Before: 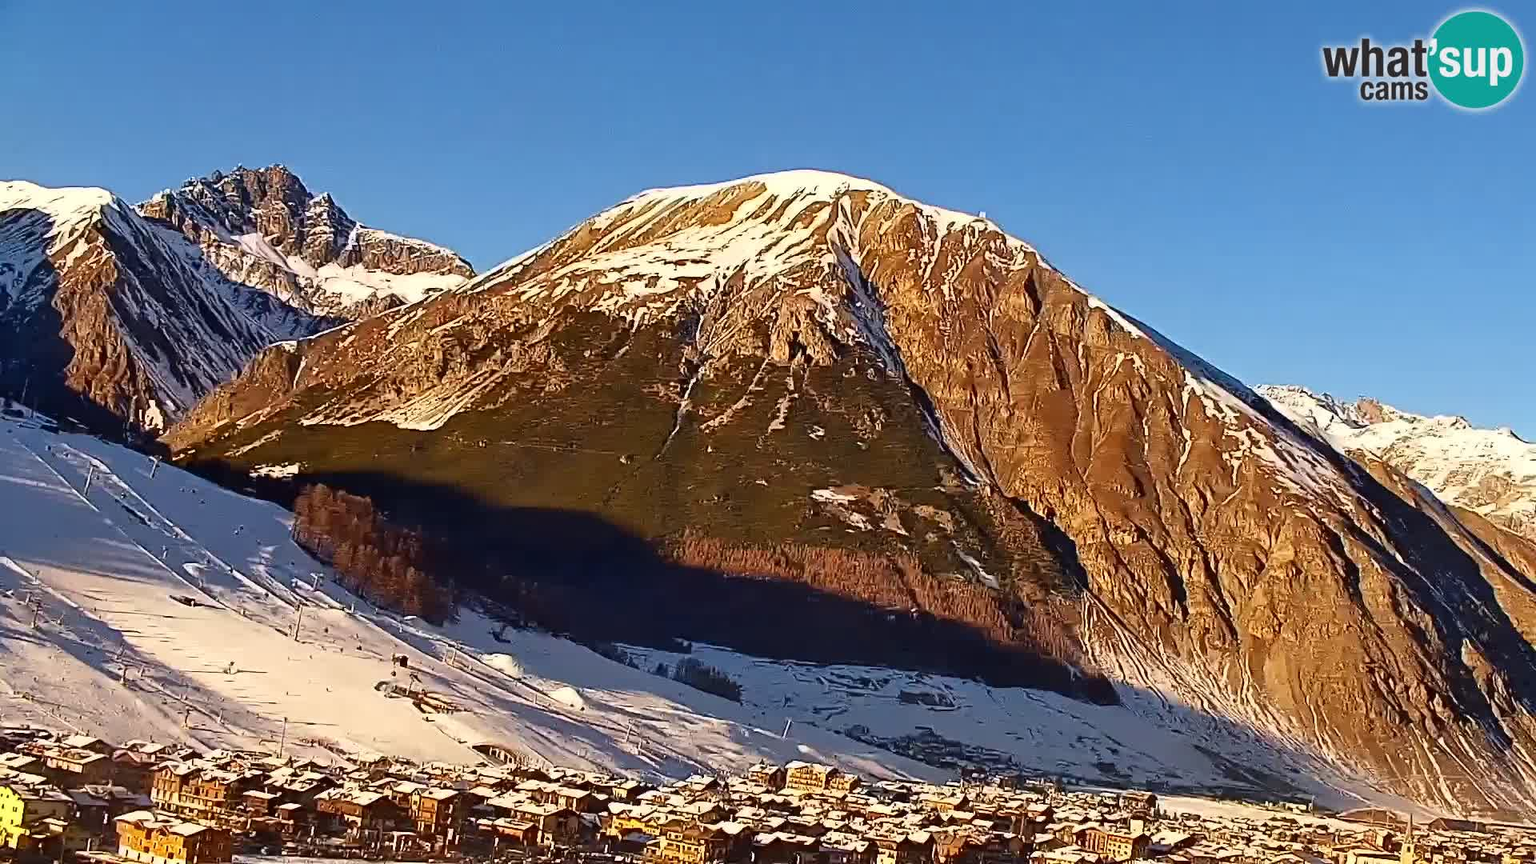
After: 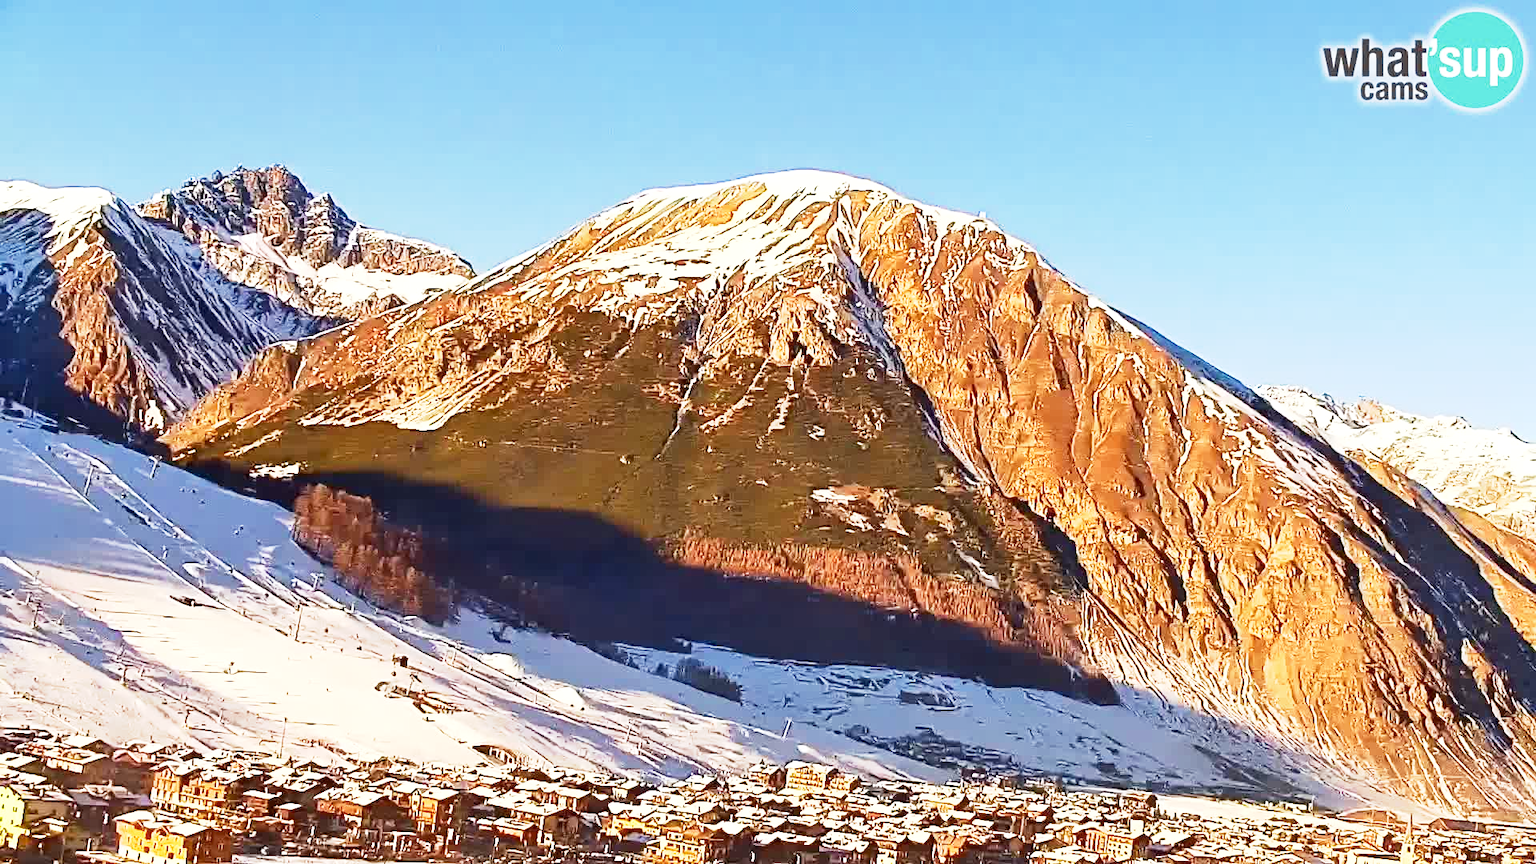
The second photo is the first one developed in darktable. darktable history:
exposure: exposure 1 EV, compensate exposure bias true, compensate highlight preservation false
base curve: curves: ch0 [(0, 0) (0.088, 0.125) (0.176, 0.251) (0.354, 0.501) (0.613, 0.749) (1, 0.877)], preserve colors none
